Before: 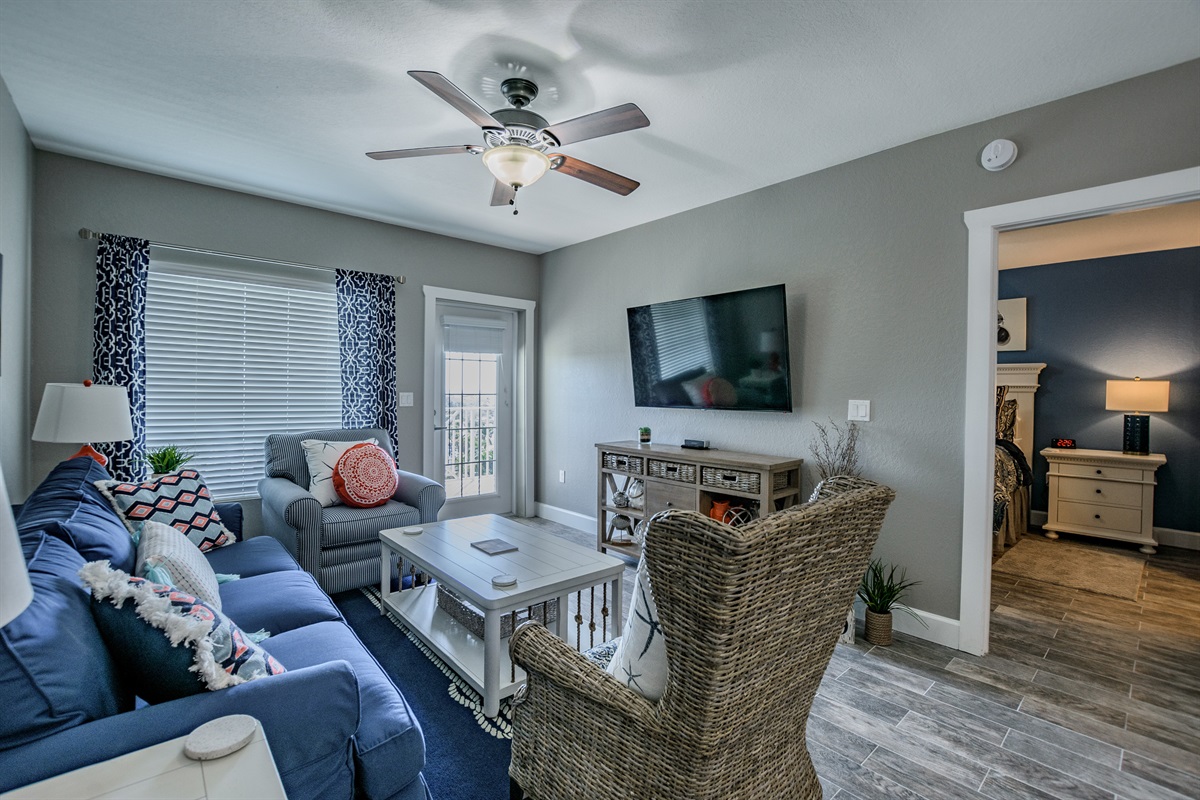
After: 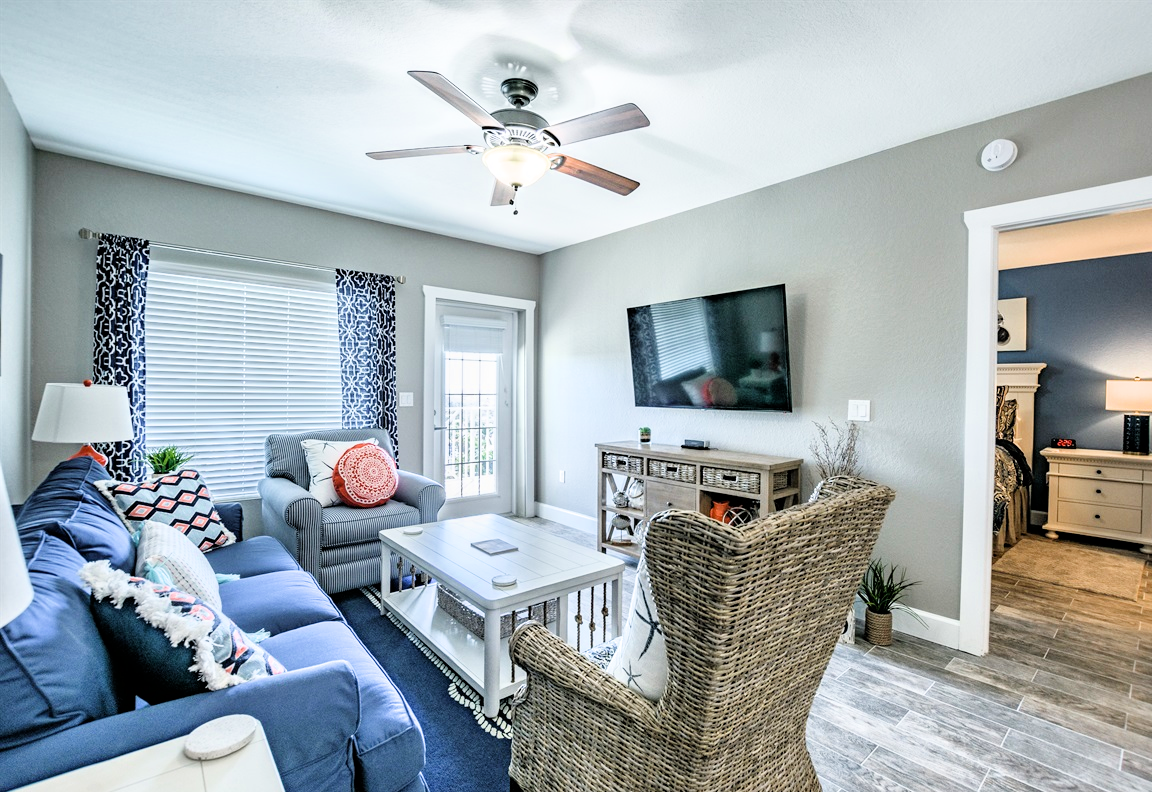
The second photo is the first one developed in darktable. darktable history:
crop: right 3.977%, bottom 0.045%
exposure: black level correction 0, exposure 1.366 EV, compensate exposure bias true, compensate highlight preservation false
filmic rgb: black relative exposure -5.7 EV, white relative exposure 3.39 EV, hardness 3.67, iterations of high-quality reconstruction 0
